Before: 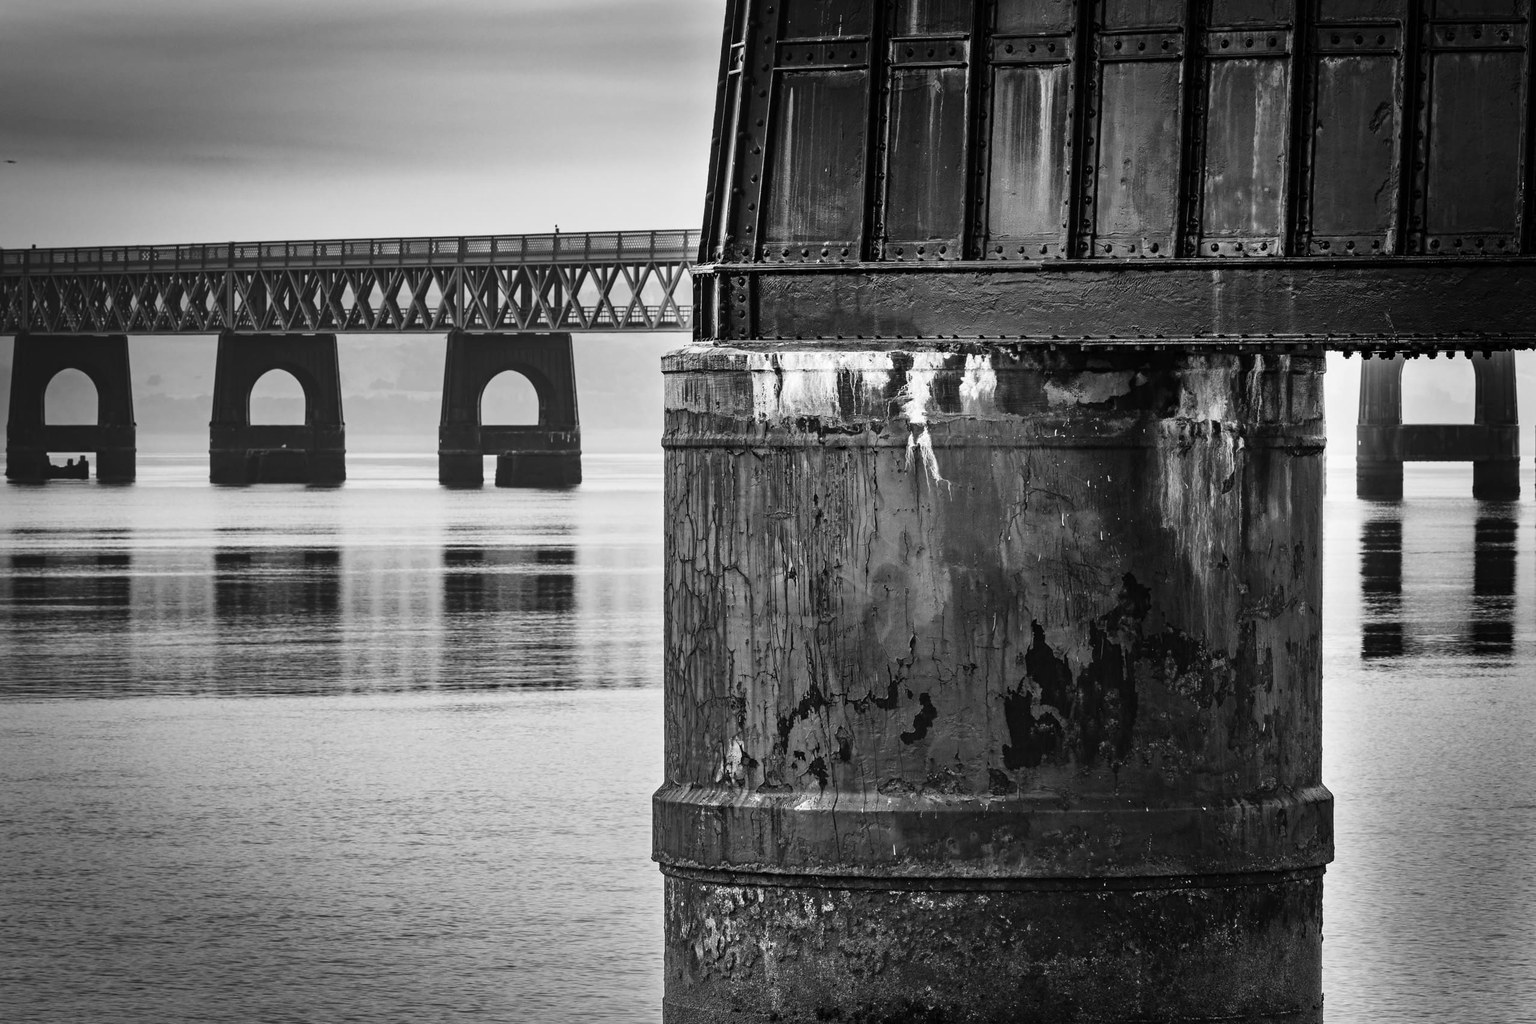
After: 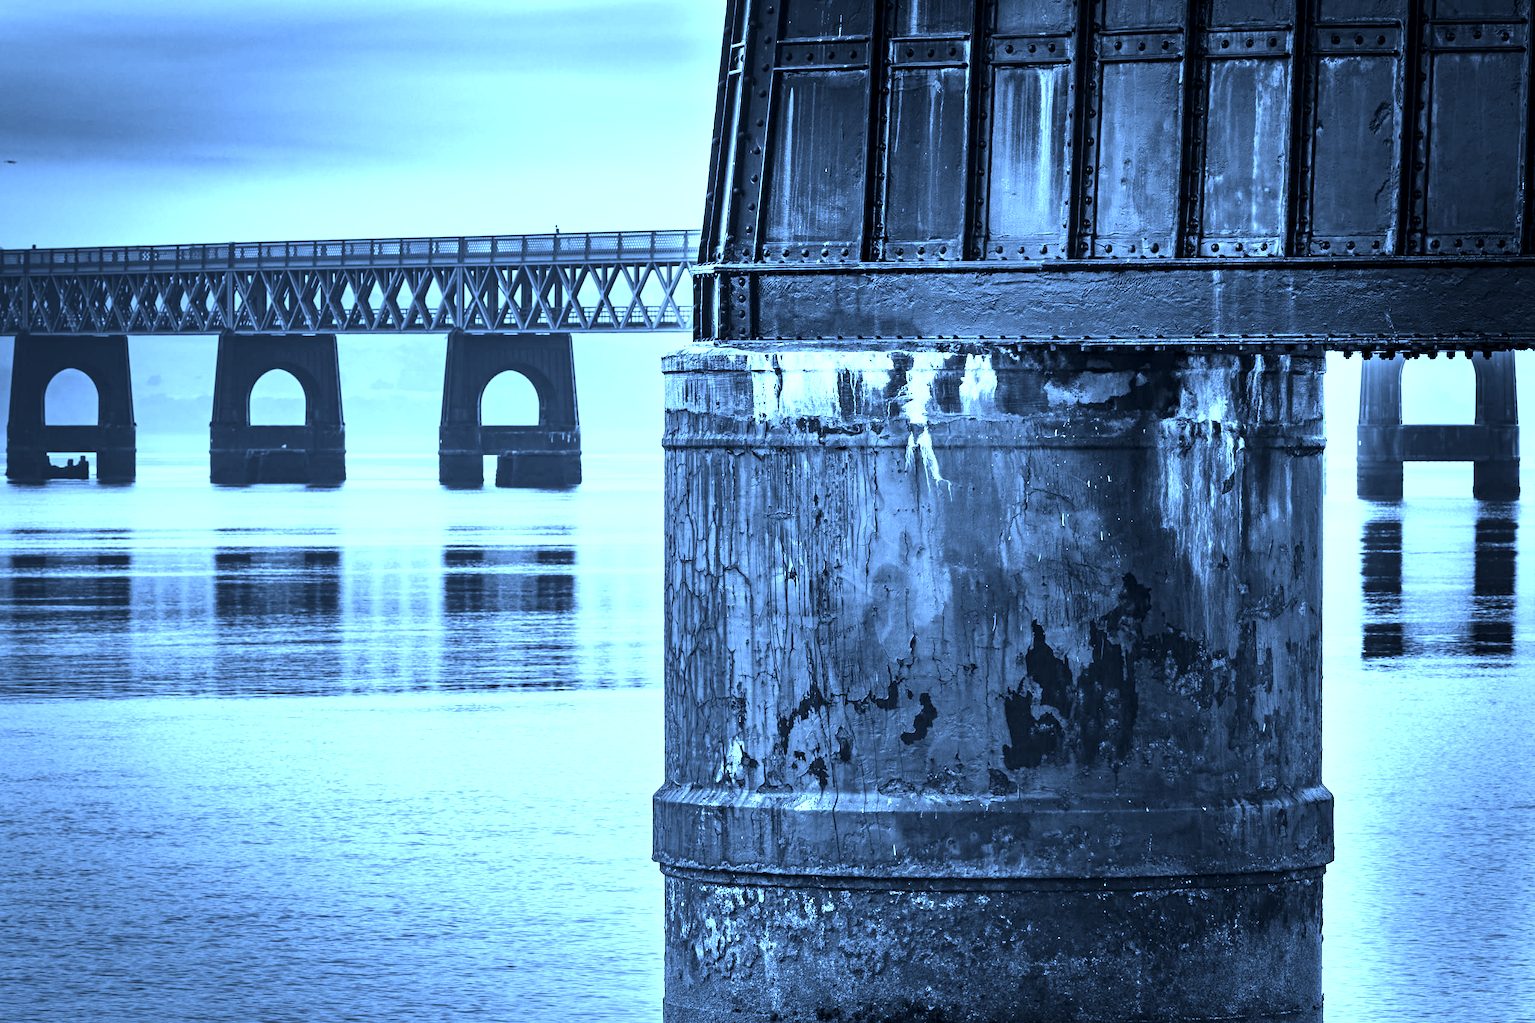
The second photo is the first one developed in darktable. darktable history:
exposure: black level correction 0, compensate exposure bias true, compensate highlight preservation false
local contrast: highlights 100%, shadows 100%, detail 120%, midtone range 0.2
color calibration: illuminant as shot in camera, x 0.442, y 0.413, temperature 2903.13 K
